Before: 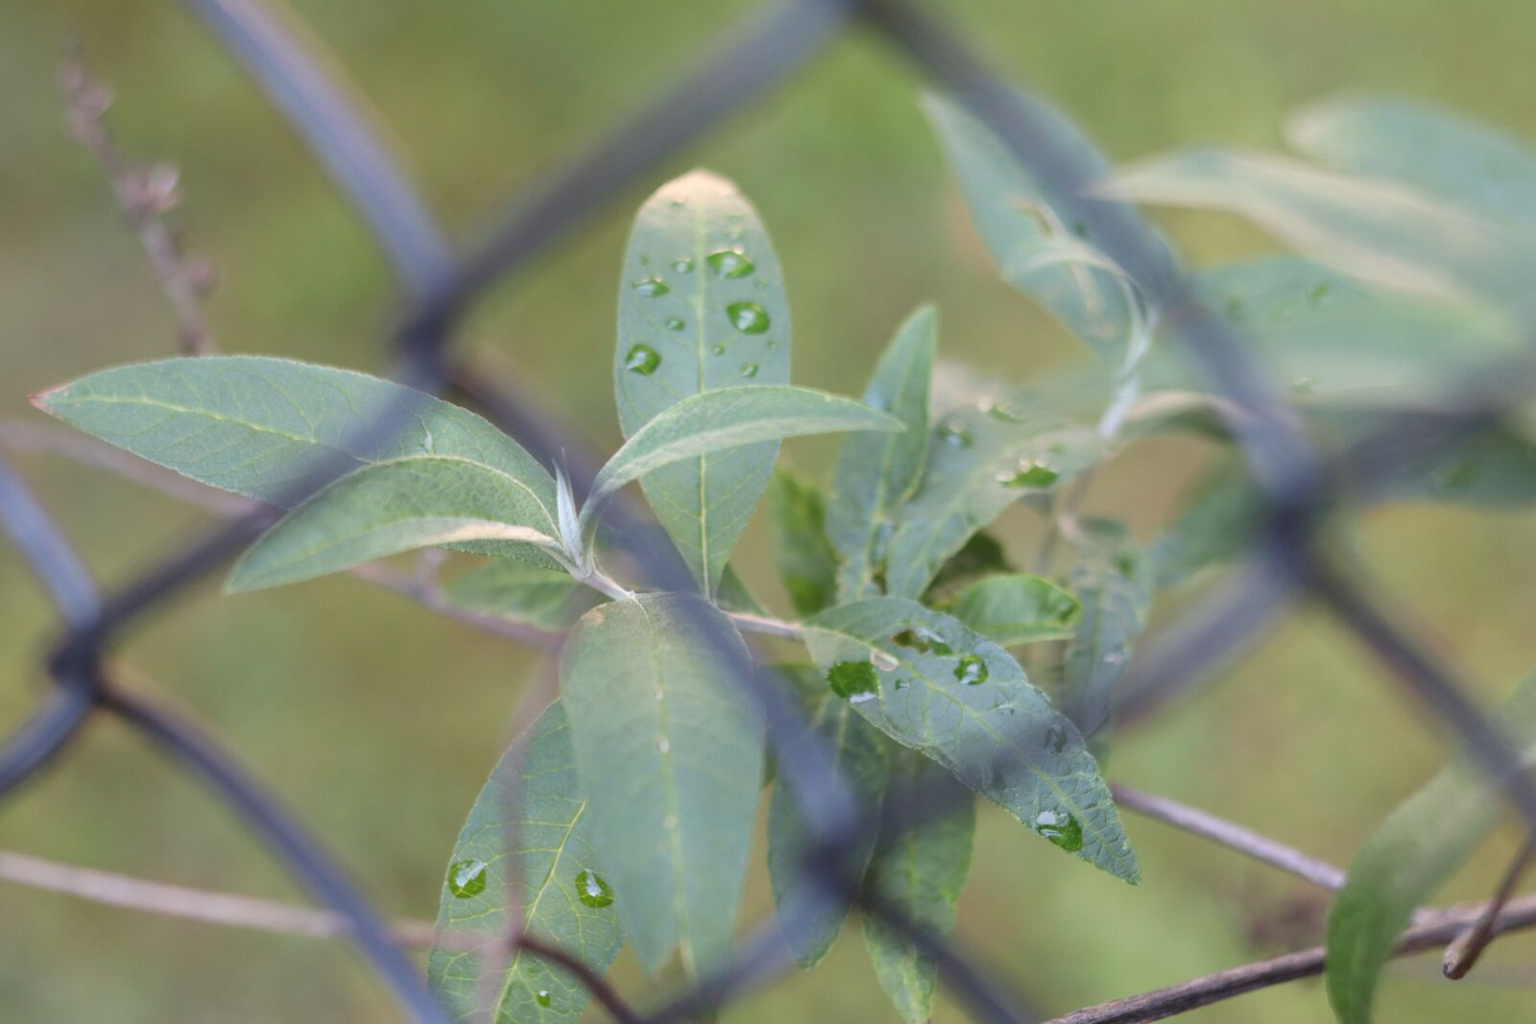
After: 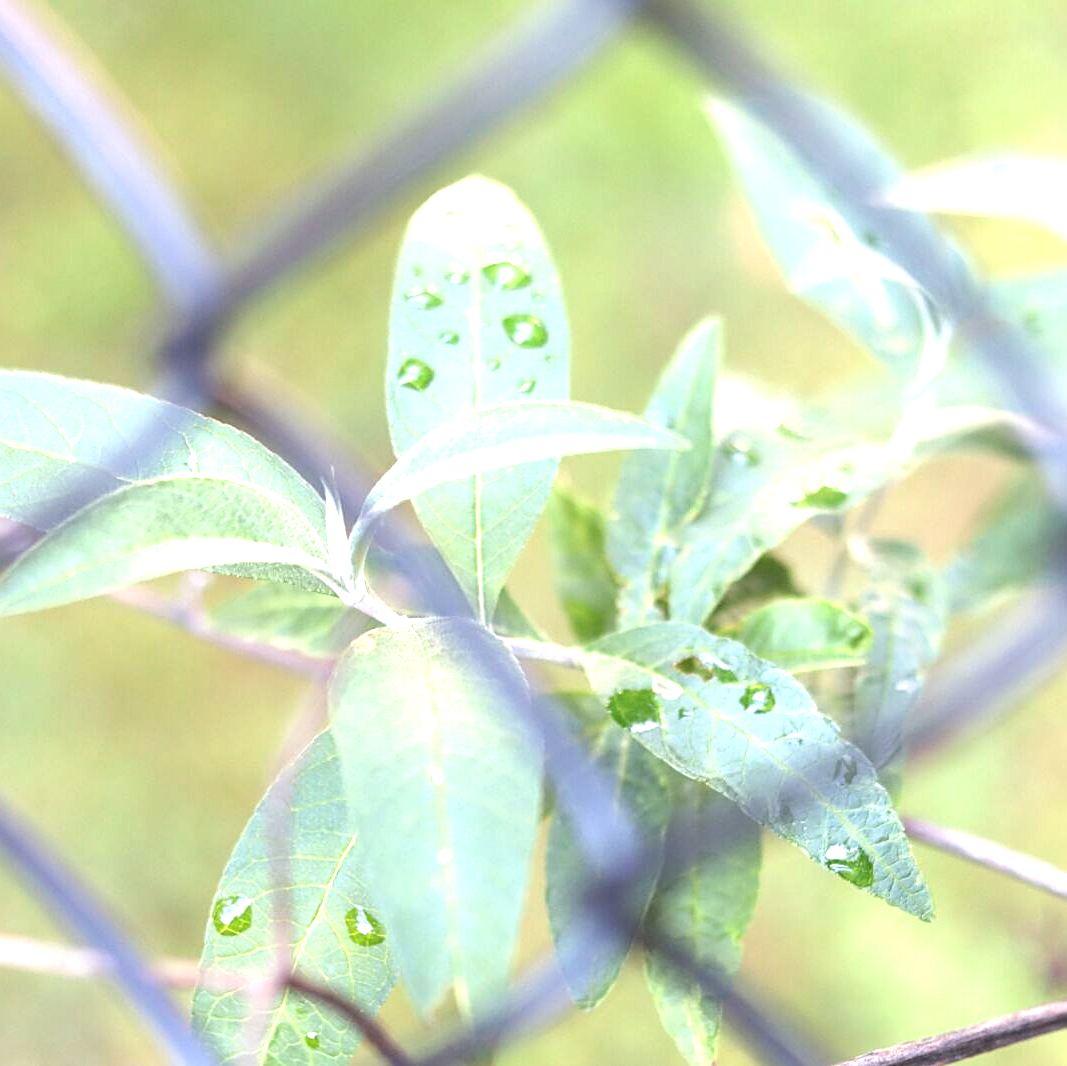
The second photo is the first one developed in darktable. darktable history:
crop and rotate: left 15.935%, right 17.365%
exposure: black level correction 0, exposure 1.471 EV, compensate highlight preservation false
sharpen: on, module defaults
